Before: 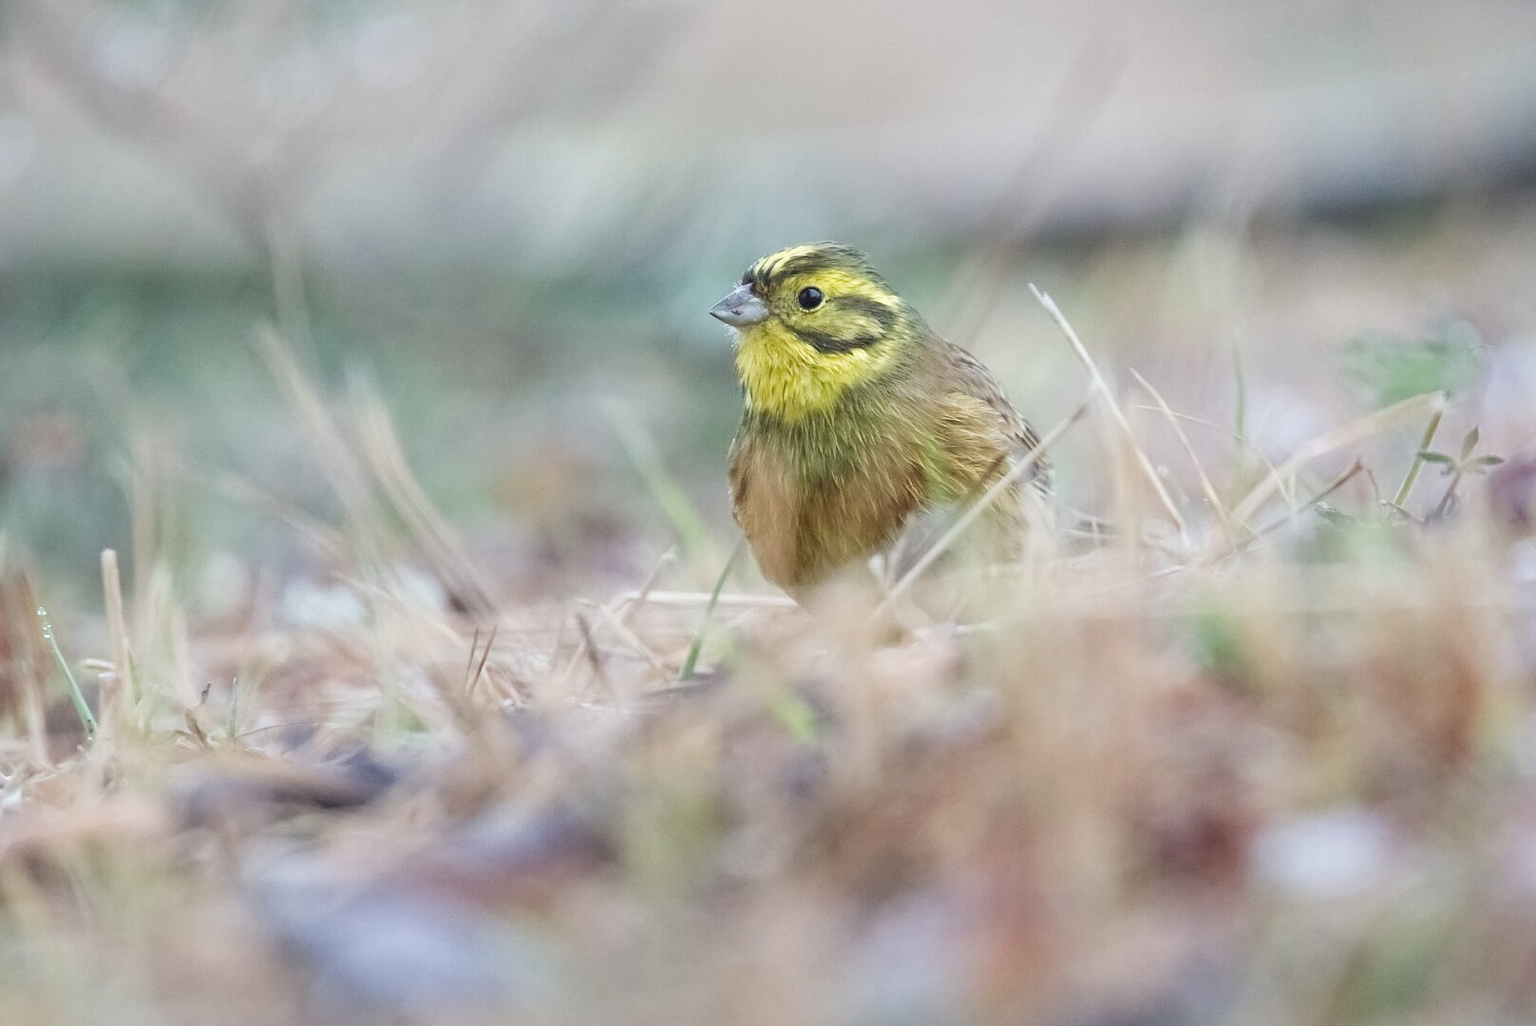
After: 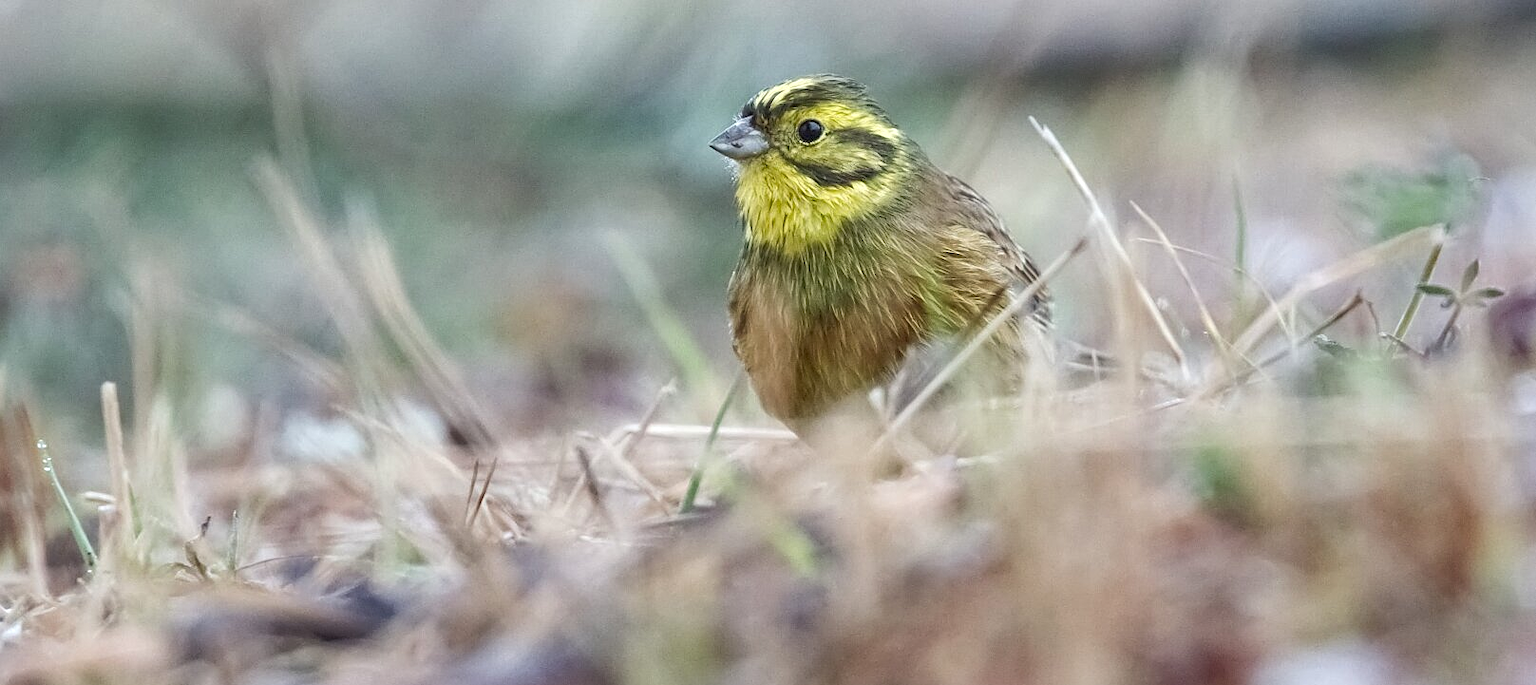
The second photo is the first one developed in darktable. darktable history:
crop: top 16.332%, bottom 16.74%
exposure: exposure 0.127 EV, compensate highlight preservation false
shadows and highlights: shadows 43.88, white point adjustment -1.46, soften with gaussian
local contrast: on, module defaults
sharpen: amount 0.203
